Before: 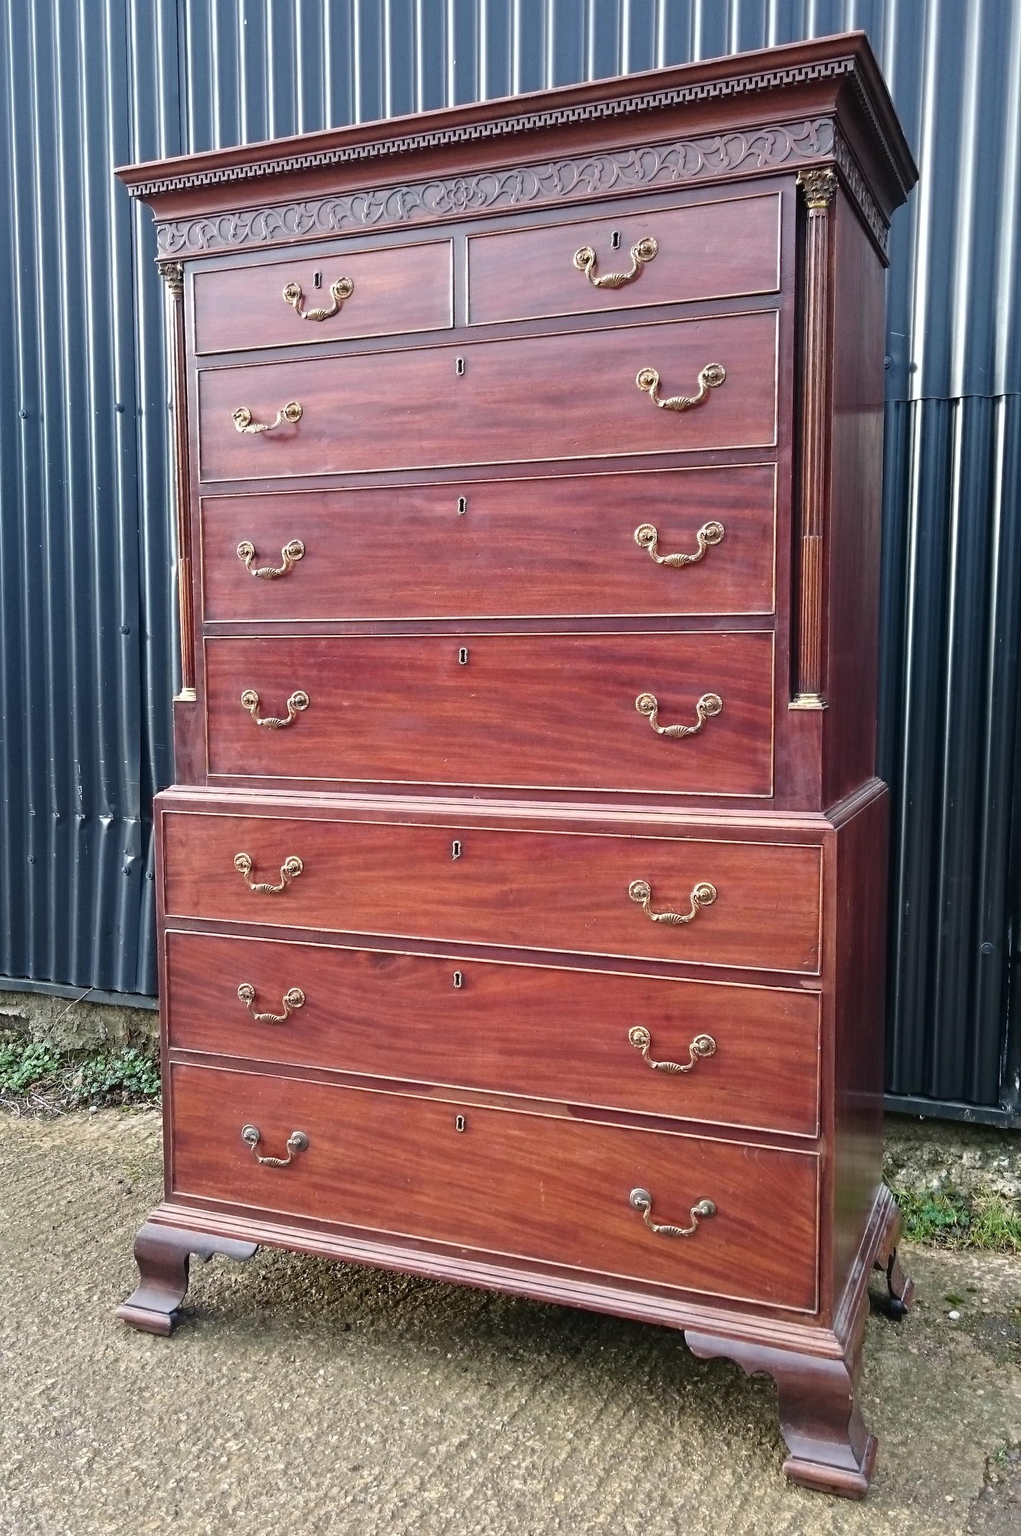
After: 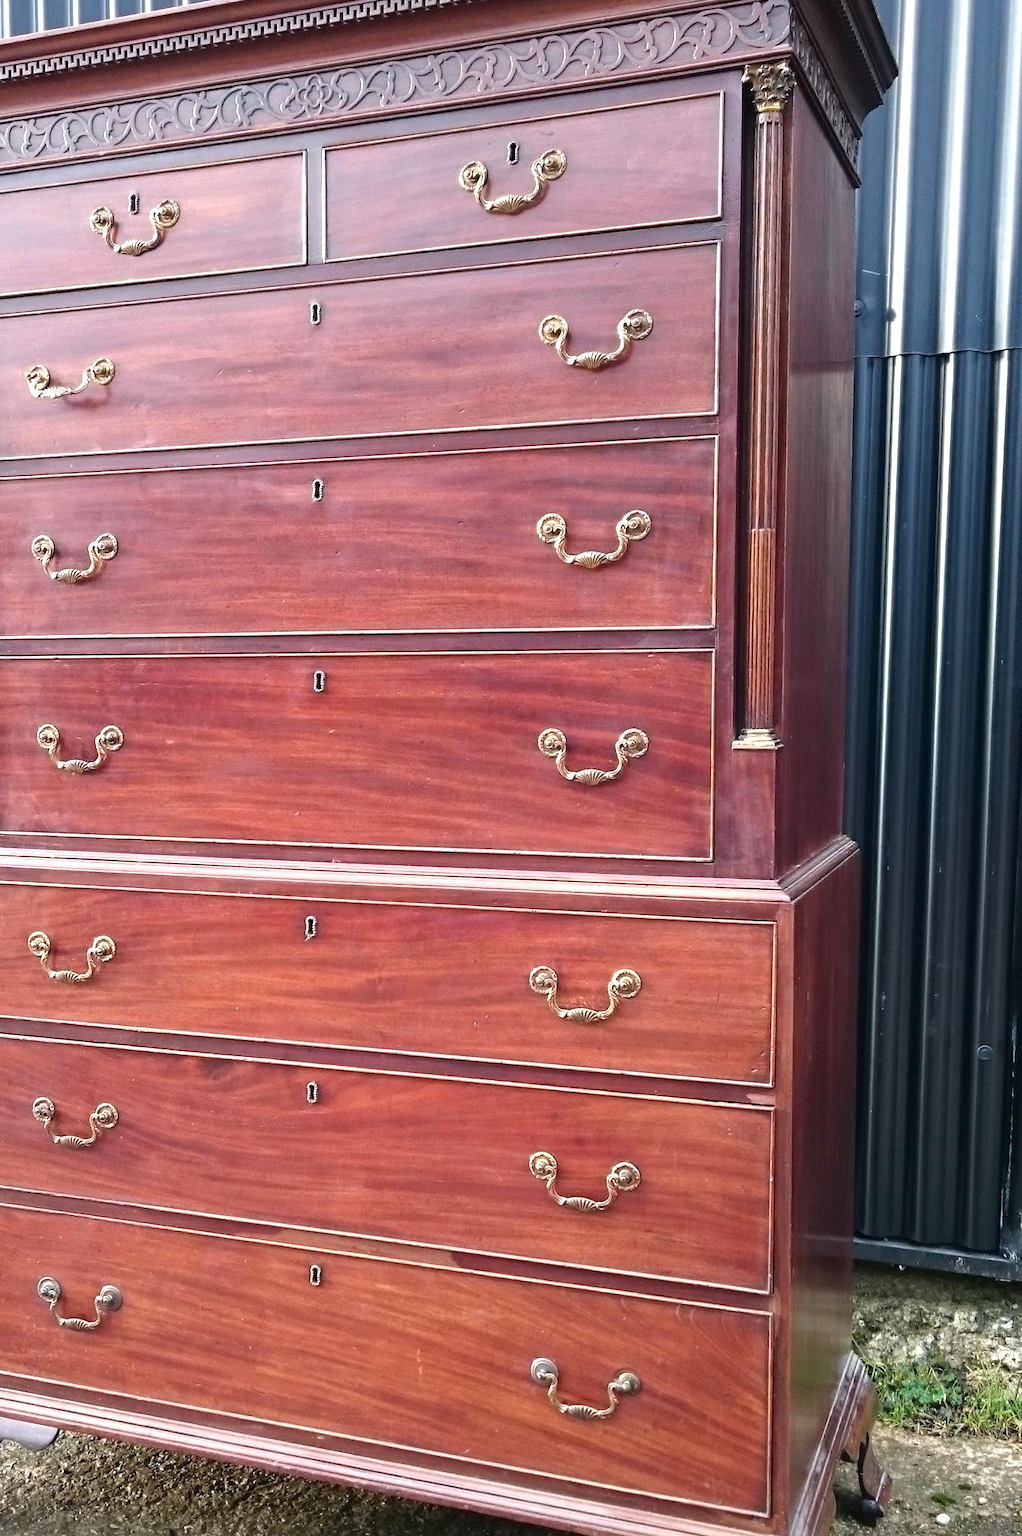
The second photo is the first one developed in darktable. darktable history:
exposure: exposure 0.375 EV, compensate highlight preservation false
crop and rotate: left 20.796%, top 7.867%, right 0.367%, bottom 13.428%
